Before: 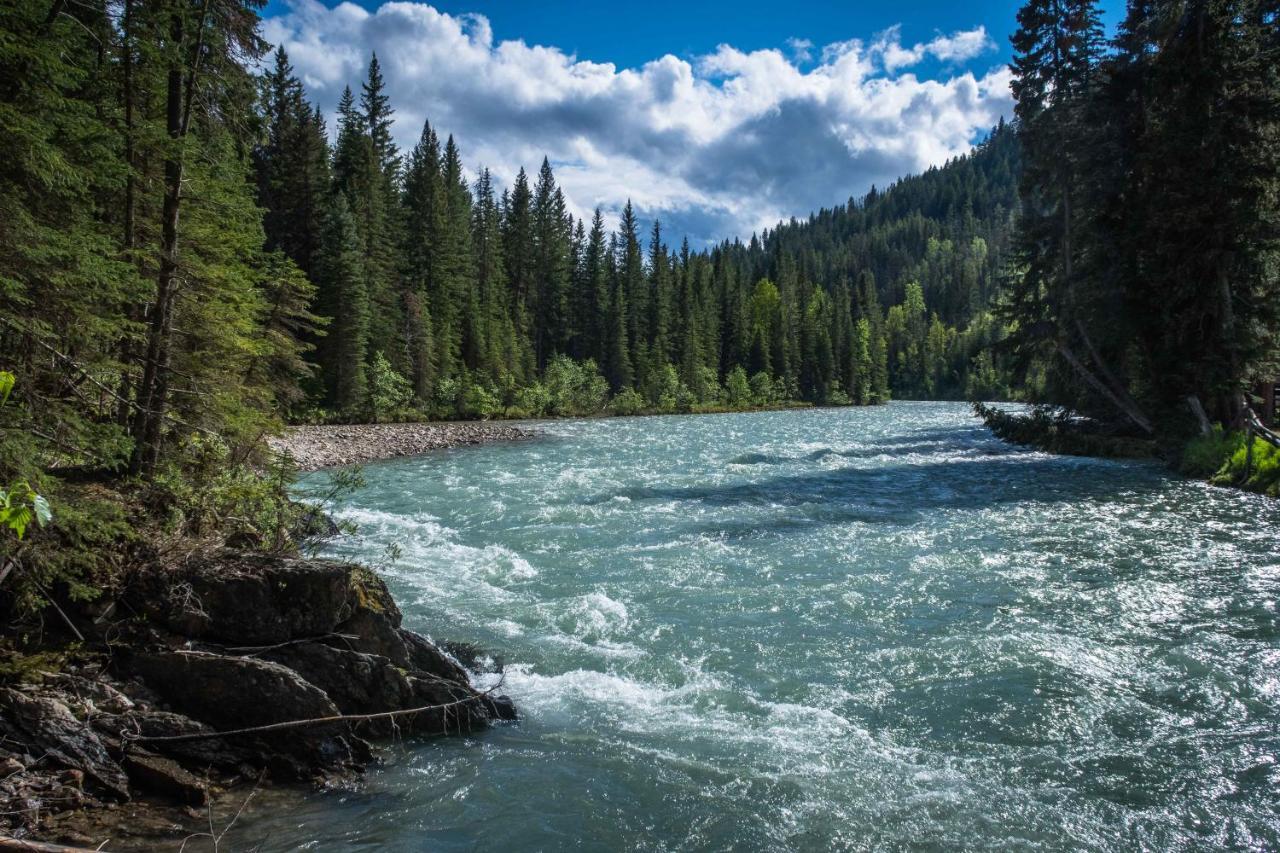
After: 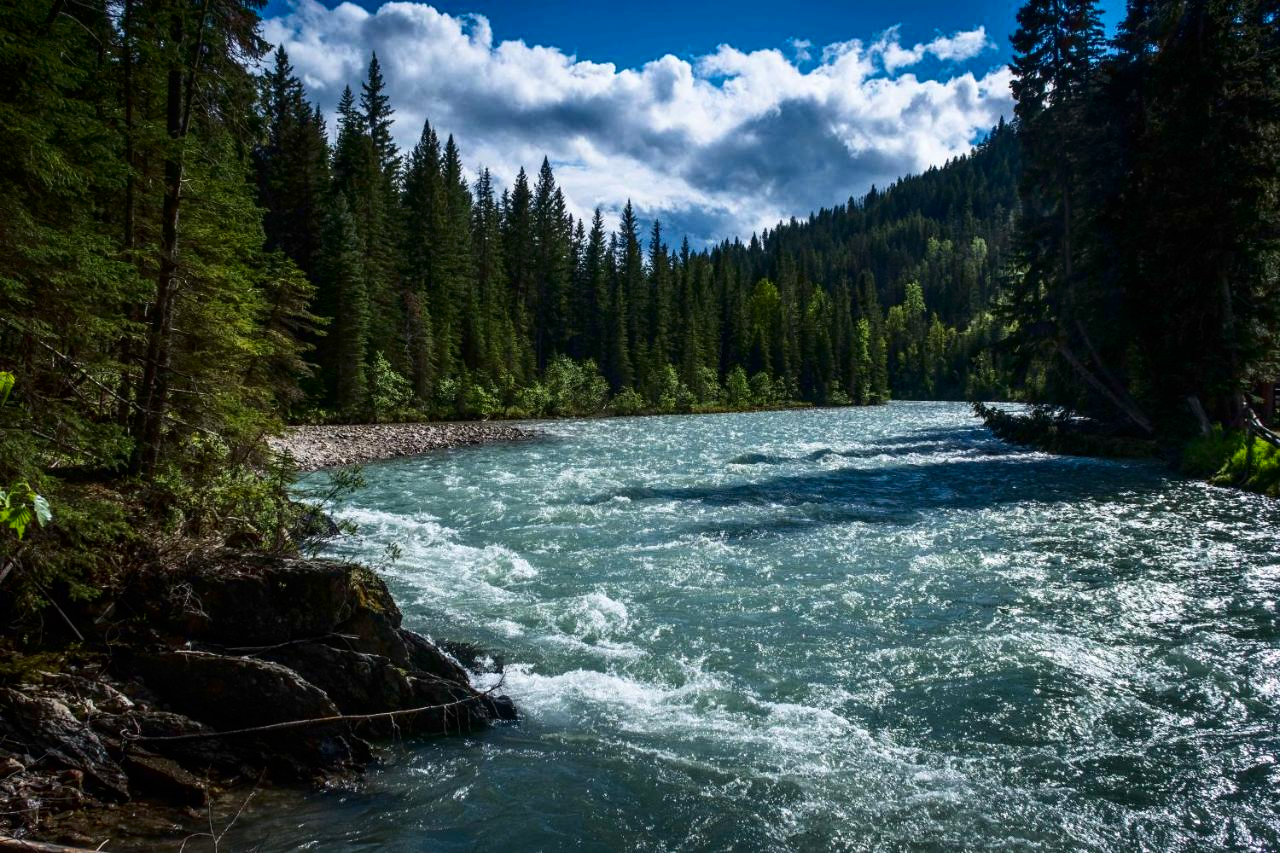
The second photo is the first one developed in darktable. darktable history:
contrast brightness saturation: contrast 0.199, brightness -0.105, saturation 0.096
